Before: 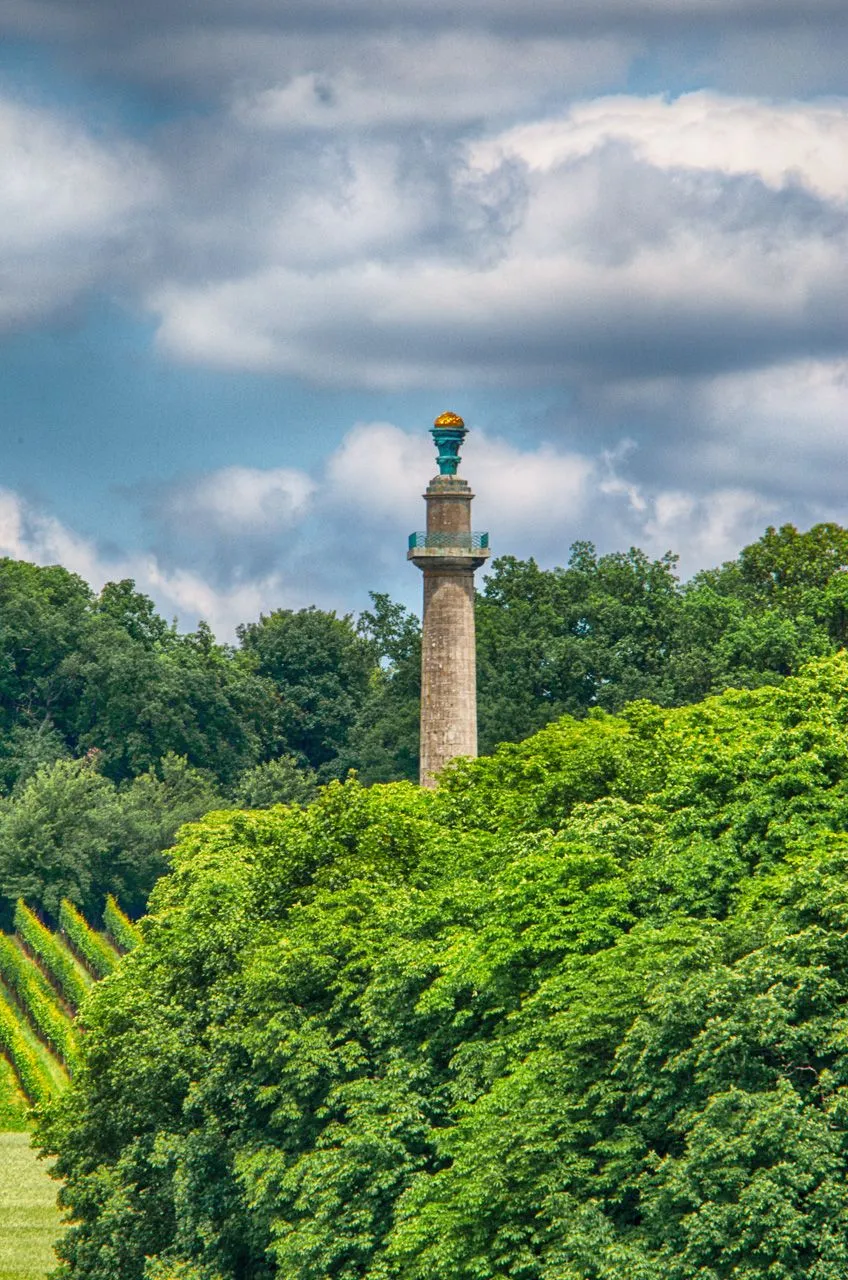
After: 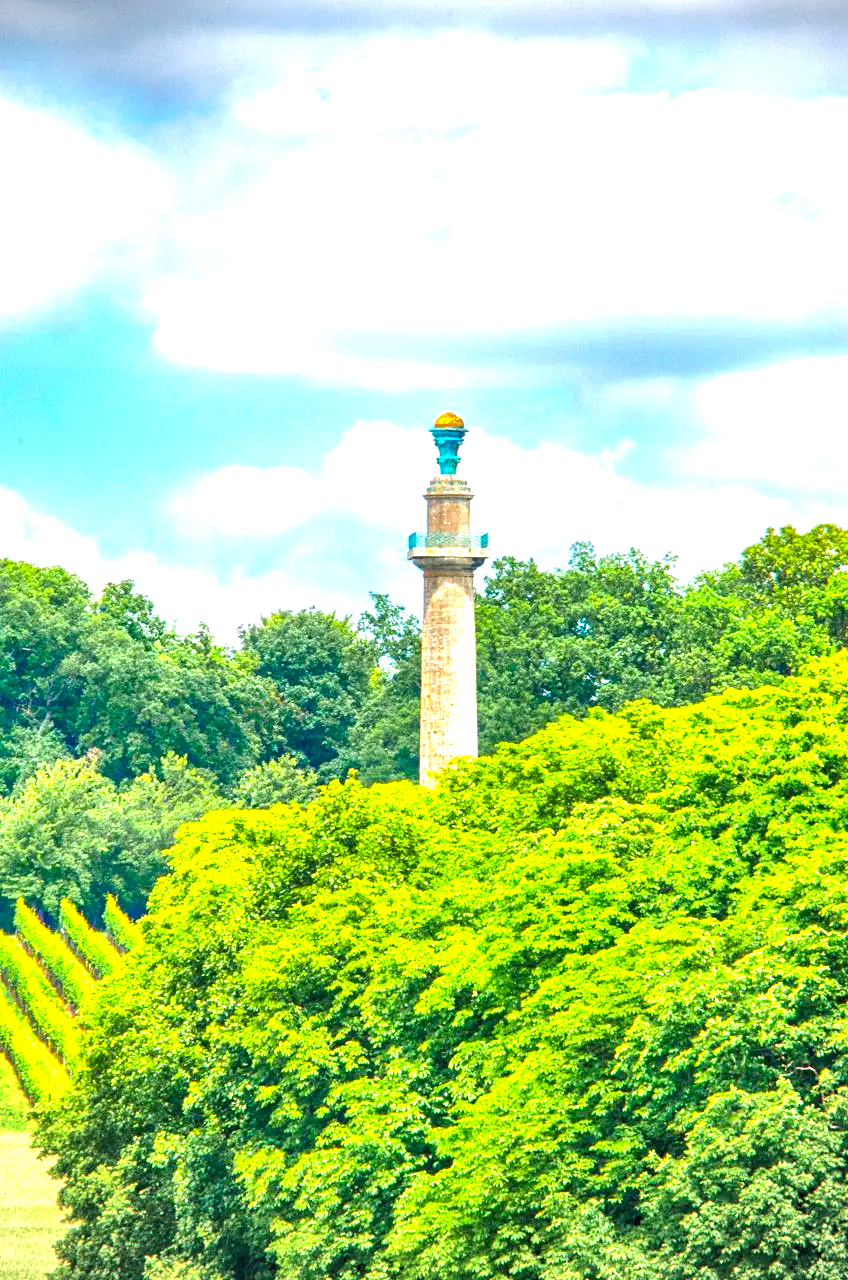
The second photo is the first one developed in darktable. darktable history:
vignetting: on, module defaults
exposure: black level correction 0, exposure 1.965 EV, compensate highlight preservation false
color balance rgb: global offset › luminance -0.307%, global offset › hue 260.82°, perceptual saturation grading › global saturation 25.85%, global vibrance 20%
